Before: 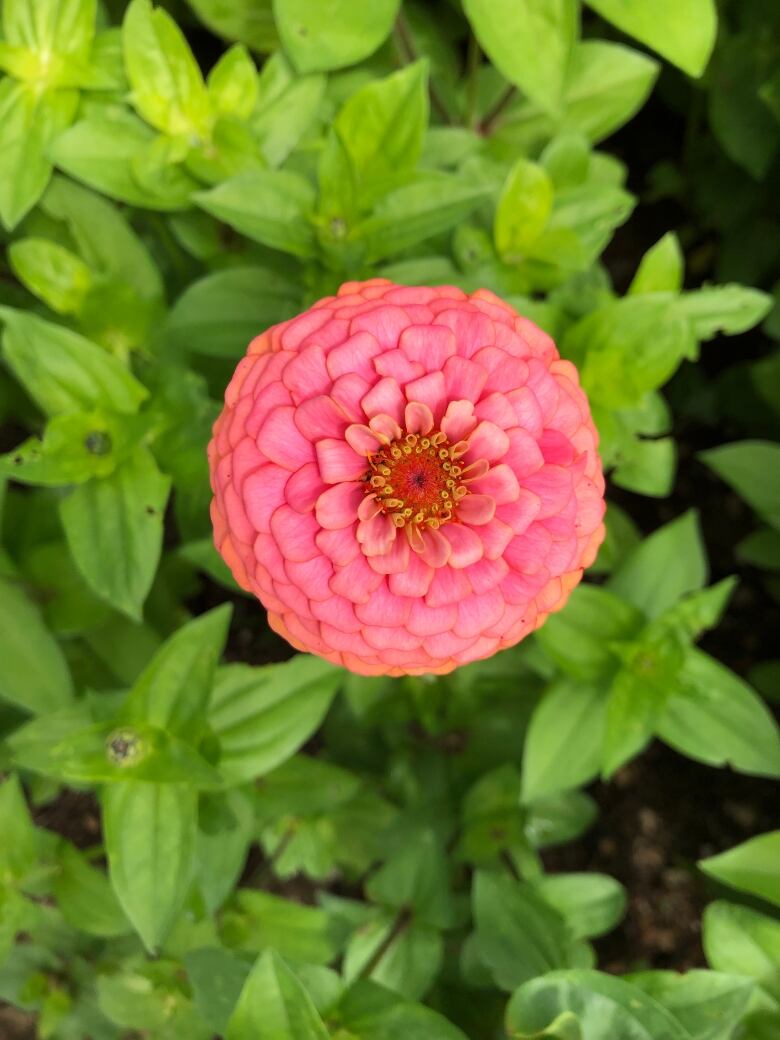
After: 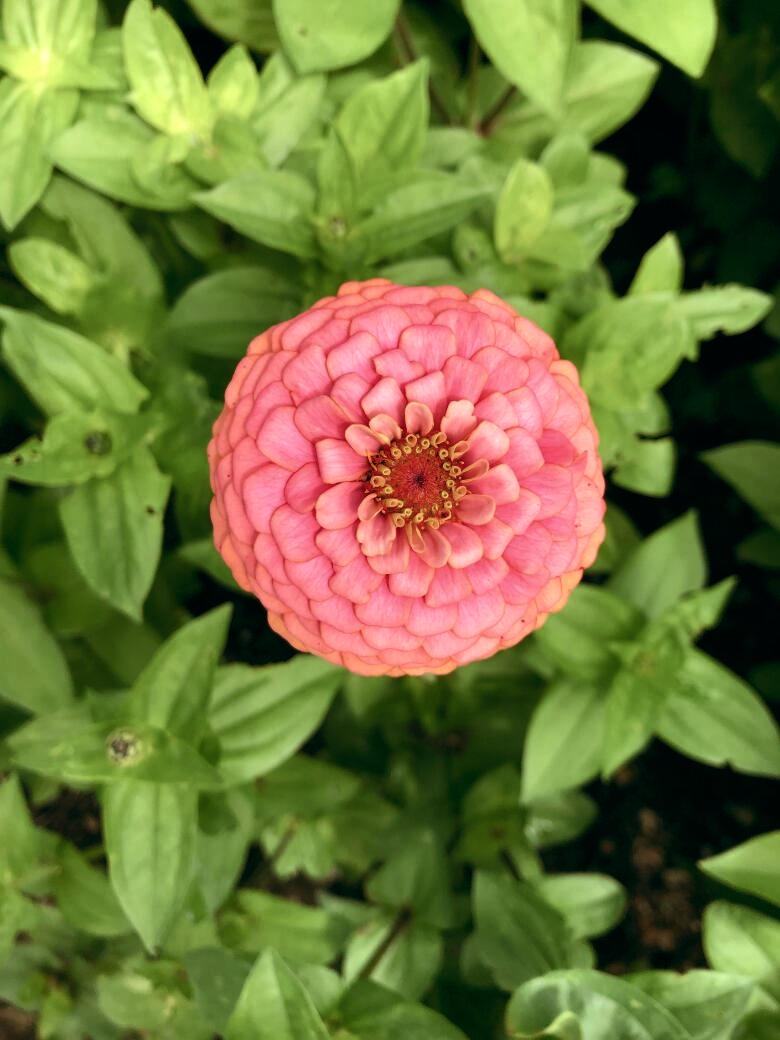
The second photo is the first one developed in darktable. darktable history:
color balance rgb: shadows lift › luminance -20%, power › hue 72.24°, highlights gain › luminance 15%, global offset › hue 171.6°, perceptual saturation grading › highlights -15%, perceptual saturation grading › shadows 25%, global vibrance 35%, contrast 10%
color balance: lift [1, 0.994, 1.002, 1.006], gamma [0.957, 1.081, 1.016, 0.919], gain [0.97, 0.972, 1.01, 1.028], input saturation 91.06%, output saturation 79.8%
